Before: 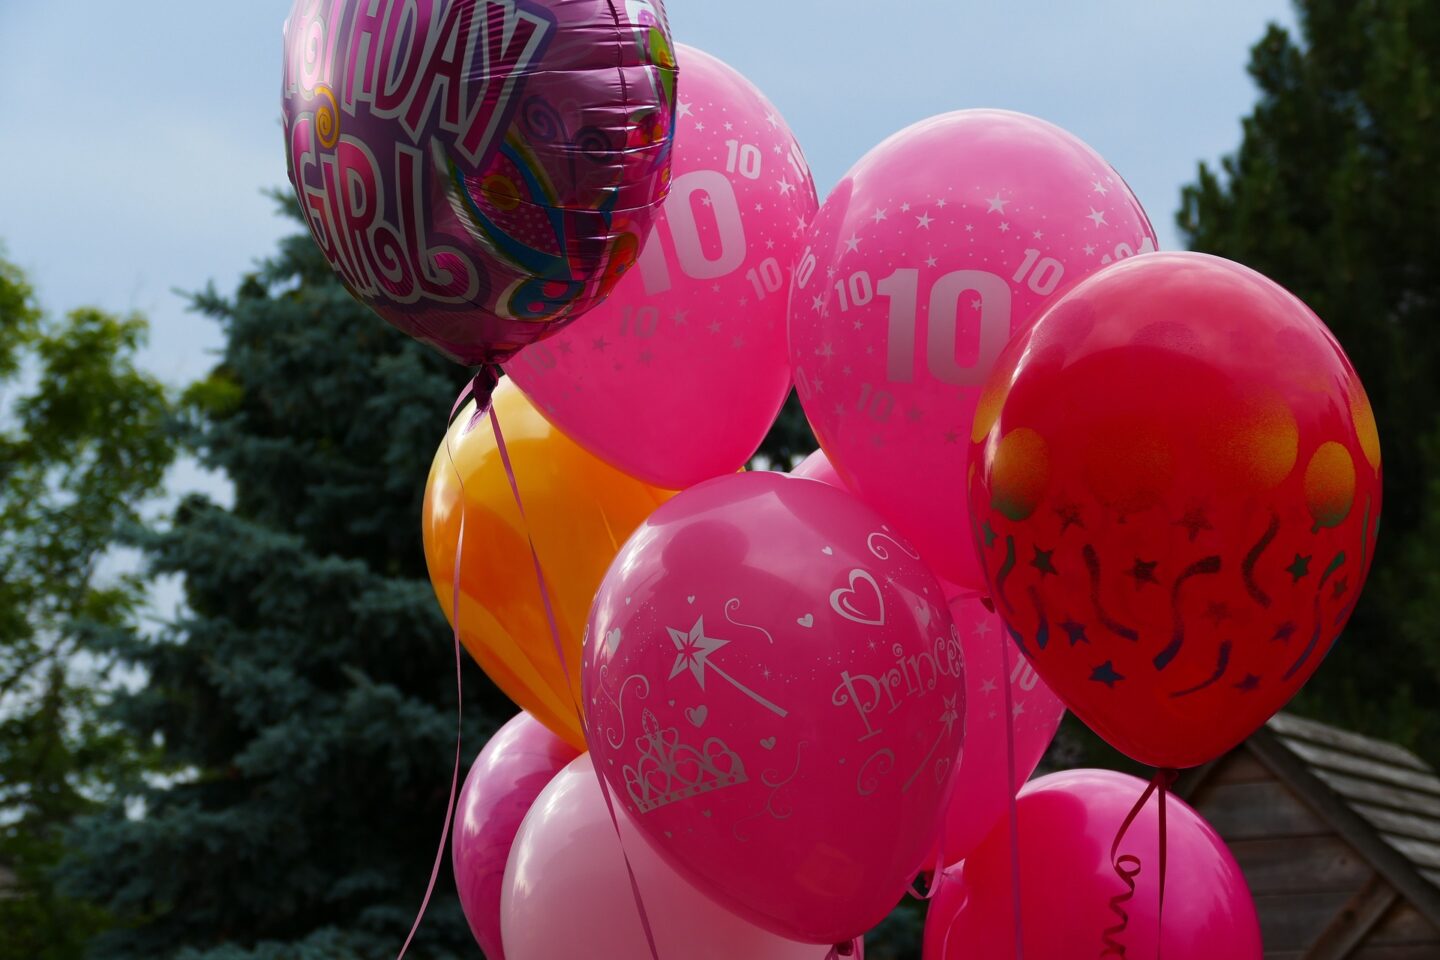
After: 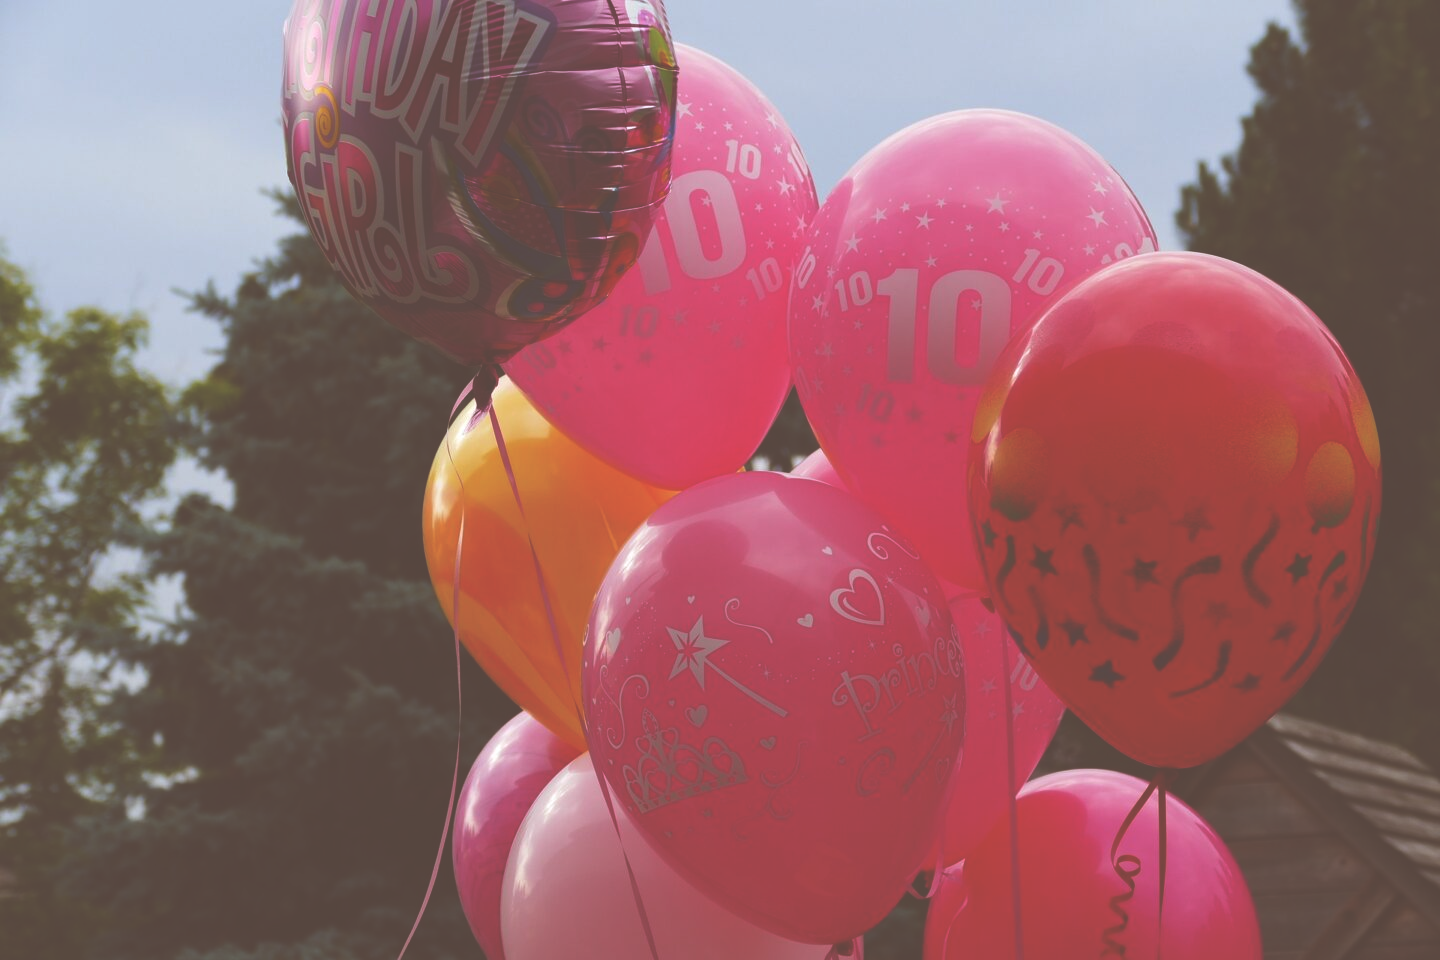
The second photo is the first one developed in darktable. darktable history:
rgb levels: mode RGB, independent channels, levels [[0, 0.5, 1], [0, 0.521, 1], [0, 0.536, 1]]
exposure: black level correction -0.087, compensate highlight preservation false
